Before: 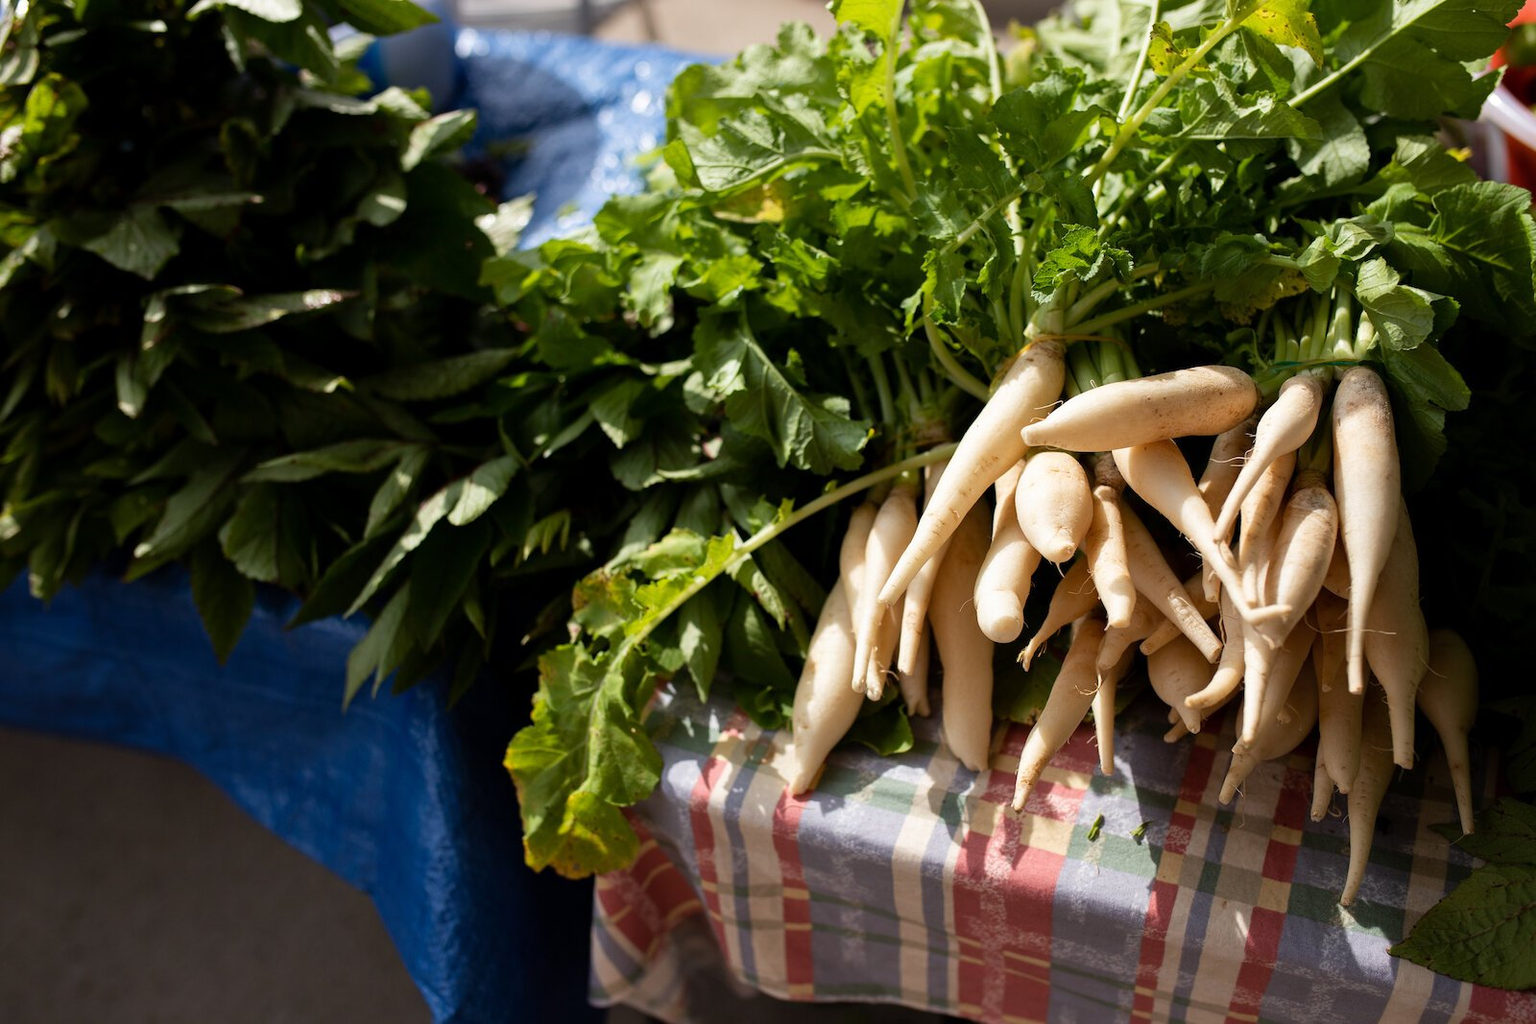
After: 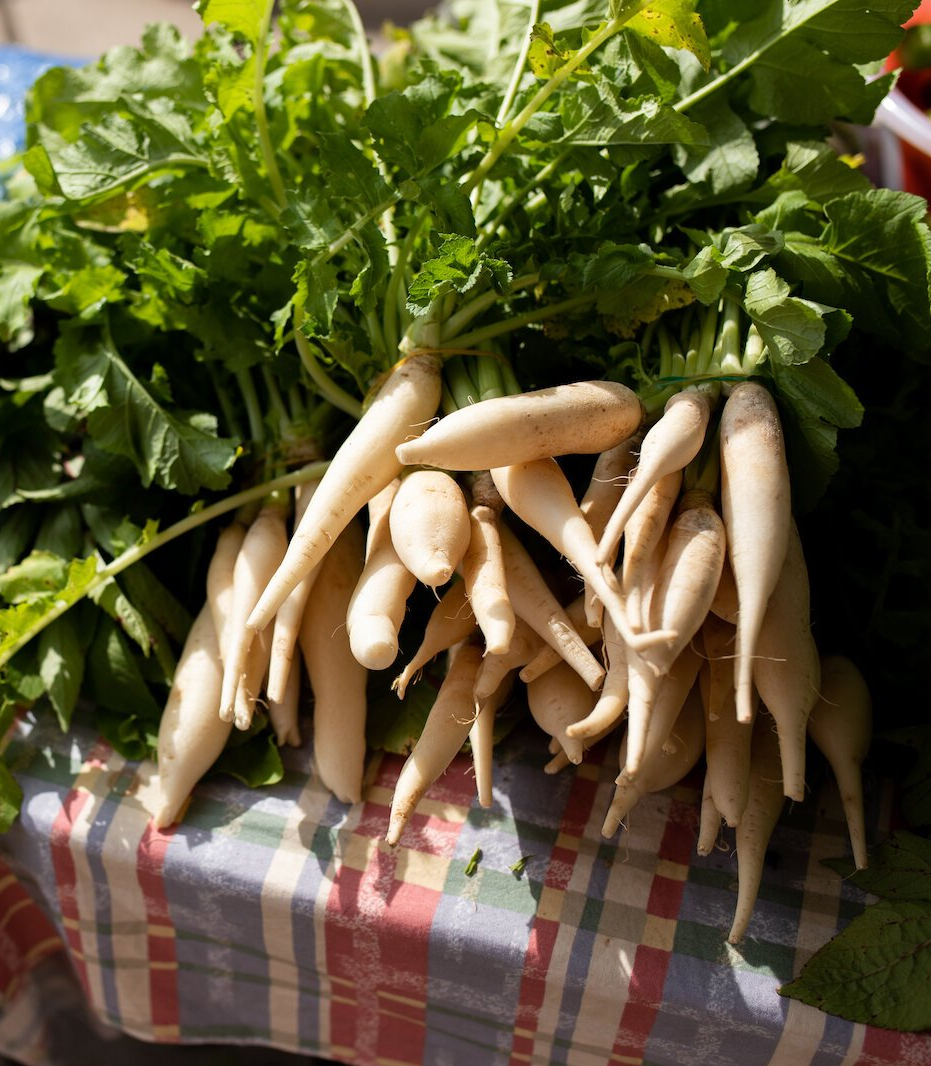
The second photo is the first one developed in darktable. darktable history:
crop: left 41.761%
